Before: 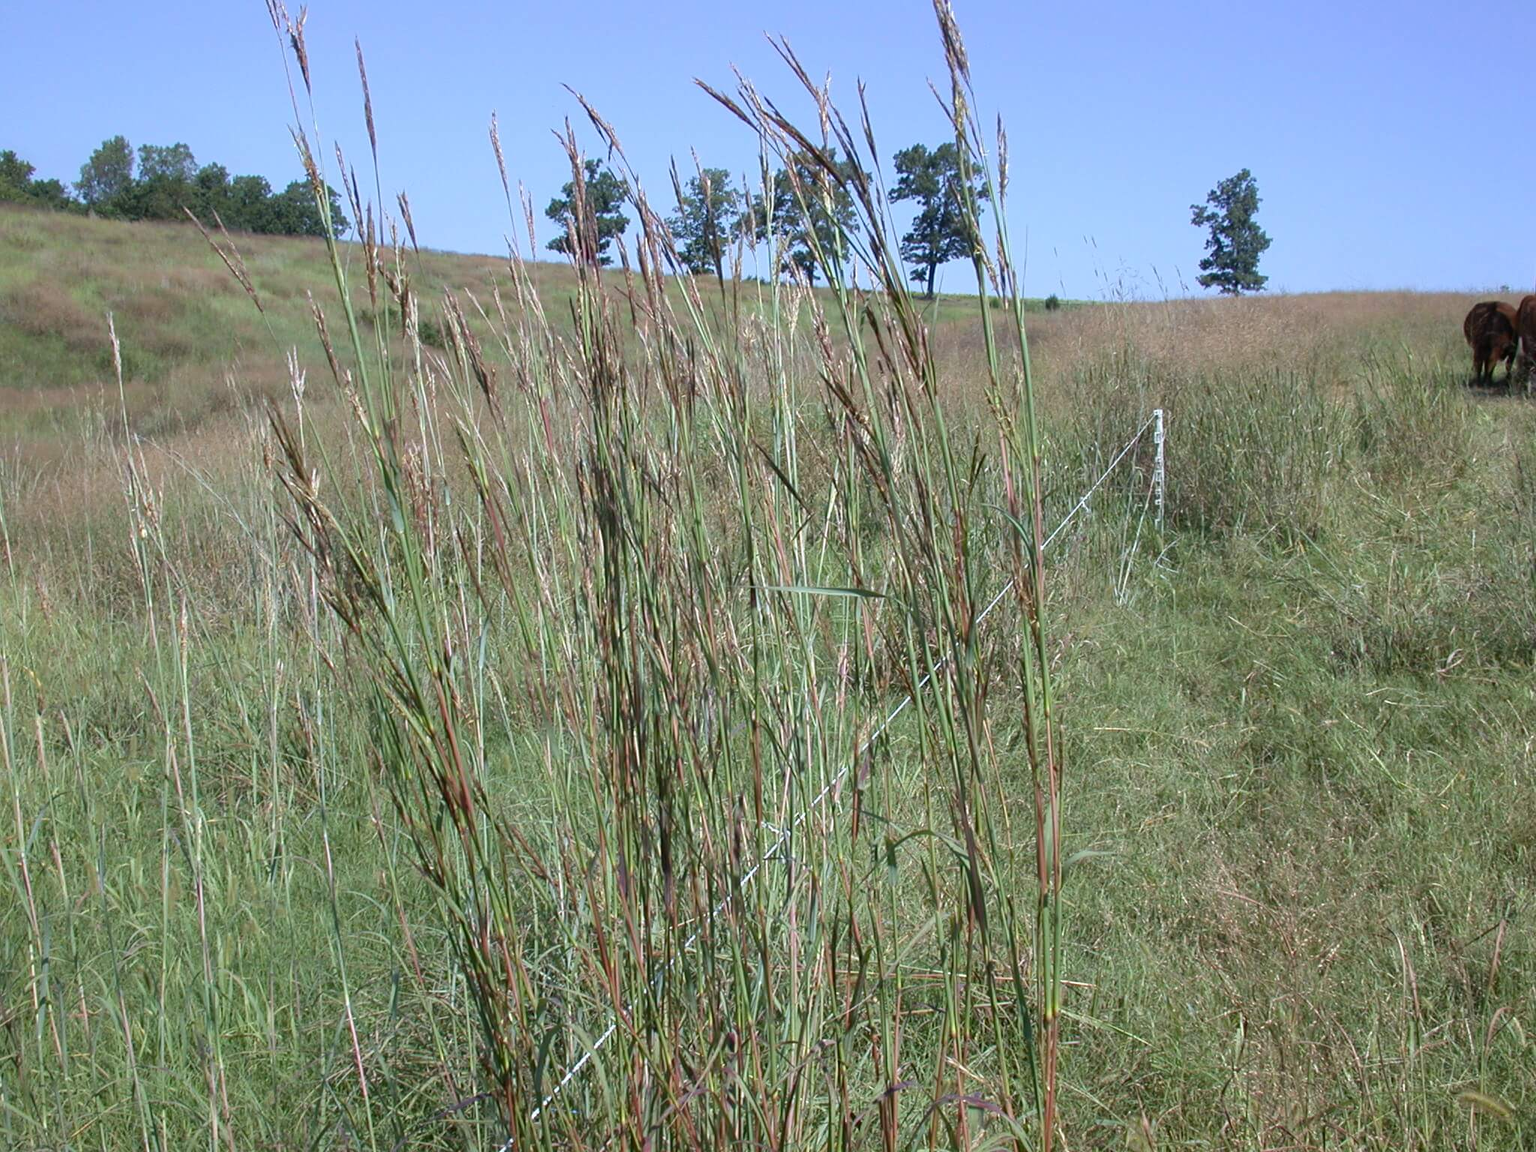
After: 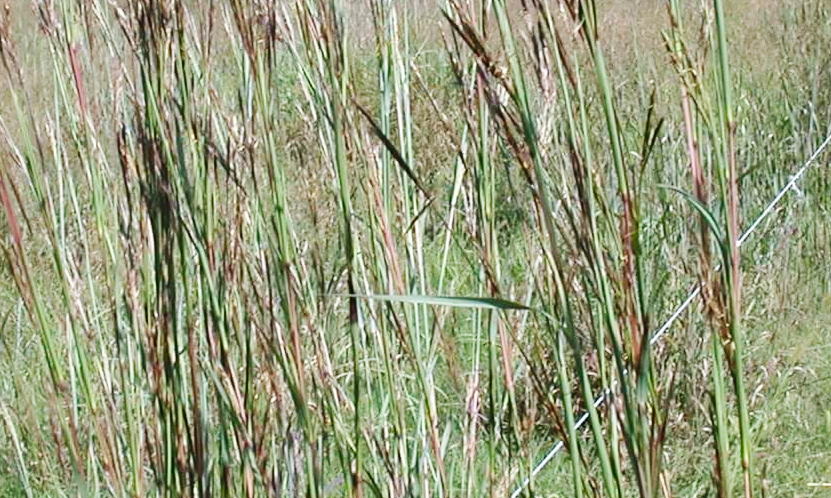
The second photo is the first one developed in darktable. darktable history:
crop: left 31.791%, top 31.728%, right 27.616%, bottom 35.747%
base curve: curves: ch0 [(0, 0) (0.032, 0.025) (0.121, 0.166) (0.206, 0.329) (0.605, 0.79) (1, 1)], preserve colors none
